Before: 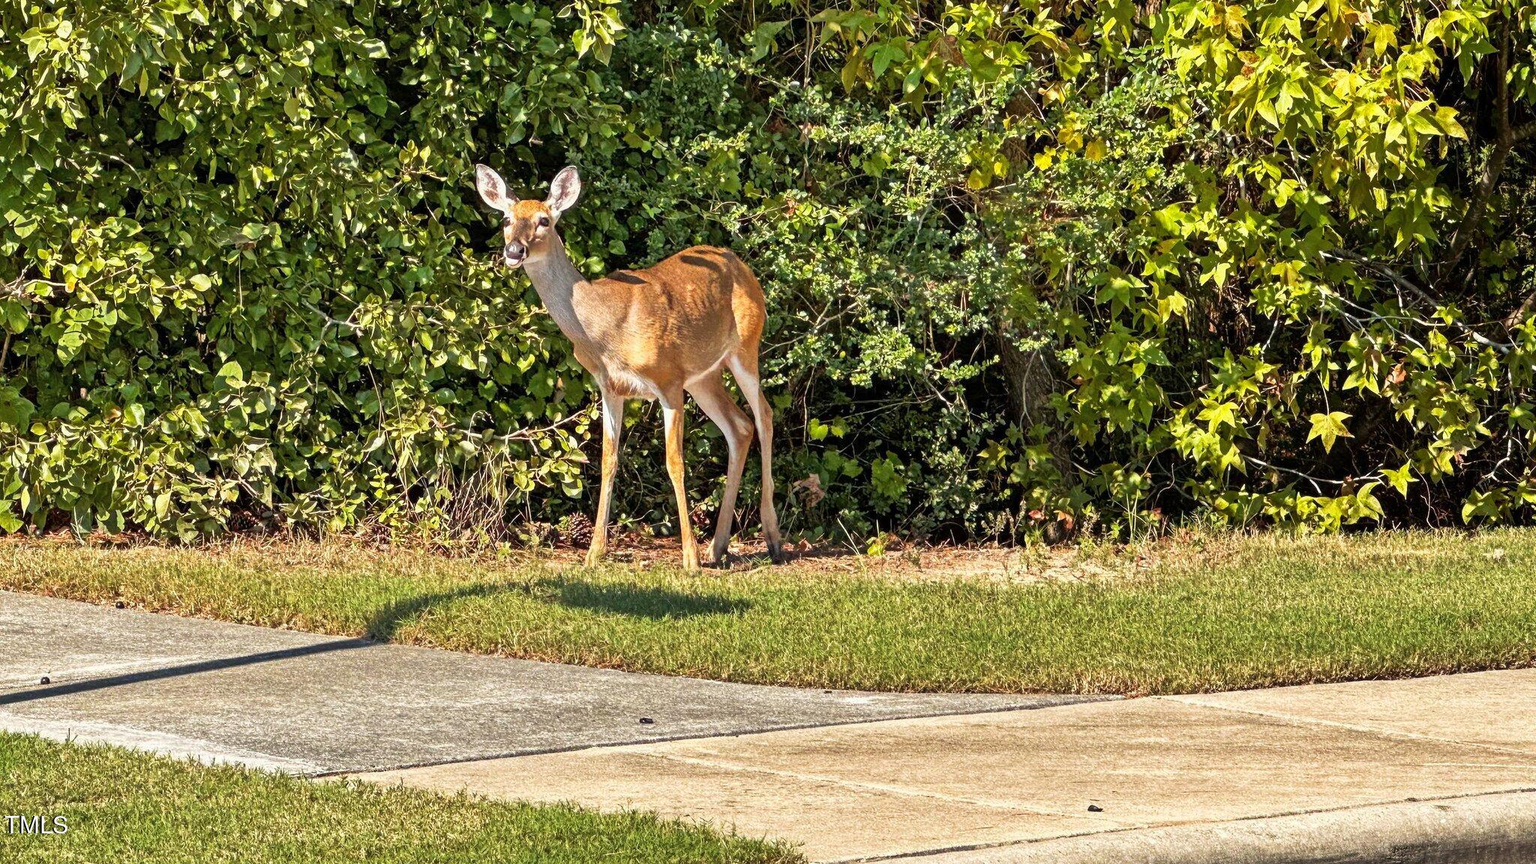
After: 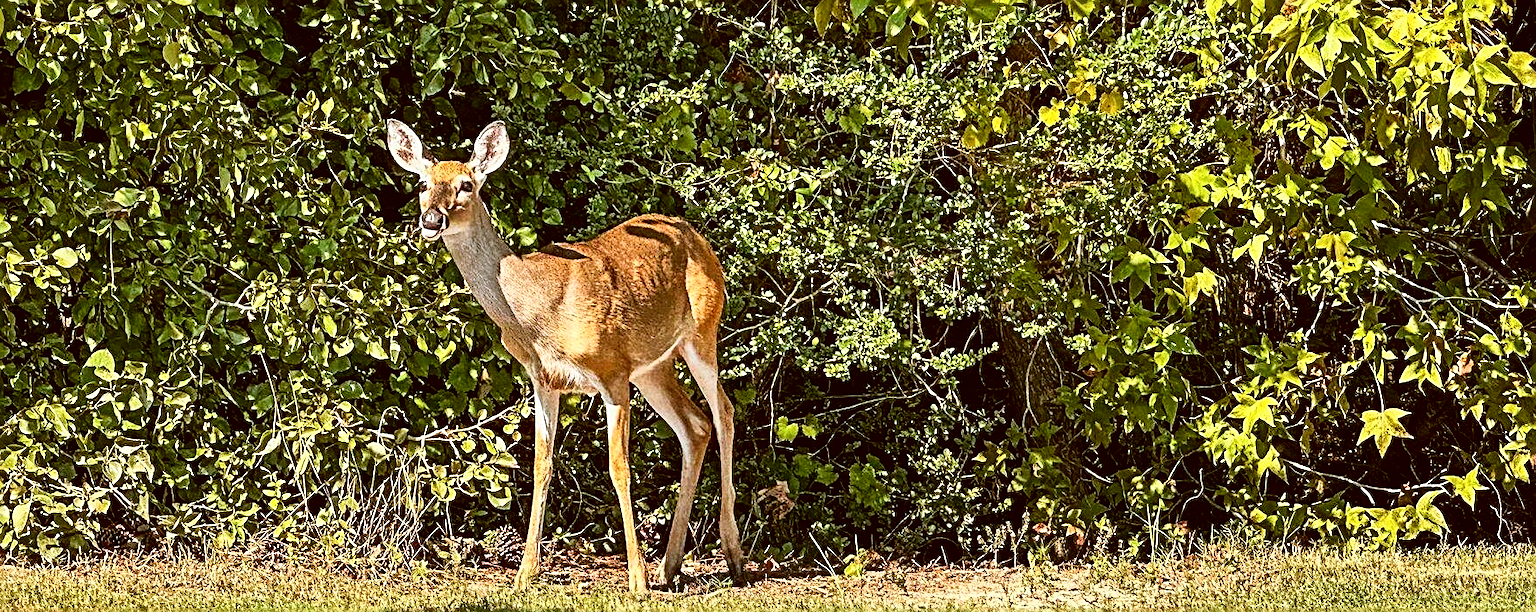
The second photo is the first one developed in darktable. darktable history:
crop and rotate: left 9.458%, top 7.218%, right 4.943%, bottom 32.08%
contrast brightness saturation: contrast 0.225
color correction: highlights a* -0.509, highlights b* 0.165, shadows a* 5.23, shadows b* 20.74
sharpen: amount 1.016
